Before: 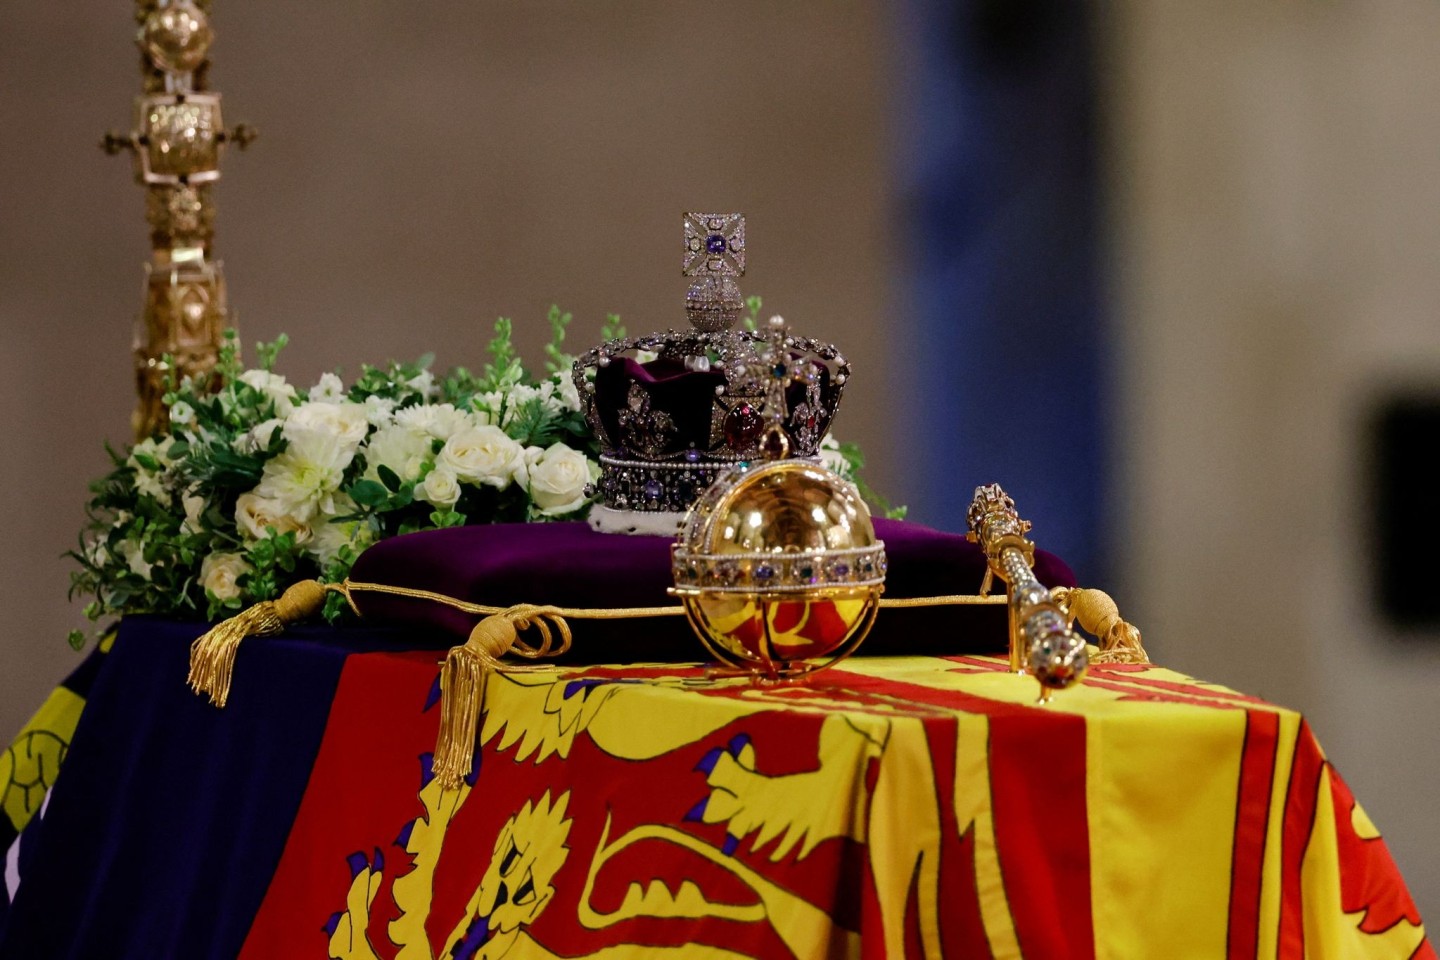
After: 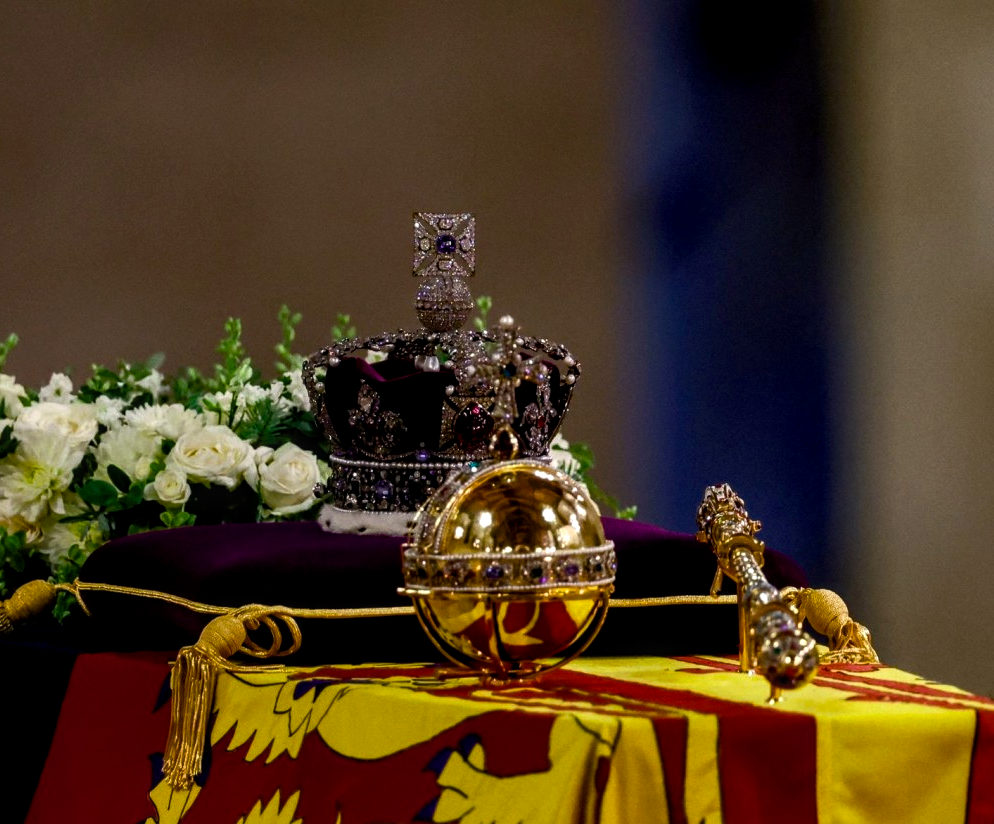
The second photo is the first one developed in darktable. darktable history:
crop: left 18.783%, right 12.139%, bottom 14.144%
color balance rgb: perceptual saturation grading › global saturation 34.977%, perceptual saturation grading › highlights -24.977%, perceptual saturation grading › shadows 24.942%, perceptual brilliance grading › highlights 4.138%, perceptual brilliance grading › mid-tones -17.03%, perceptual brilliance grading › shadows -40.739%, global vibrance 11.557%, contrast 5.091%
local contrast: on, module defaults
